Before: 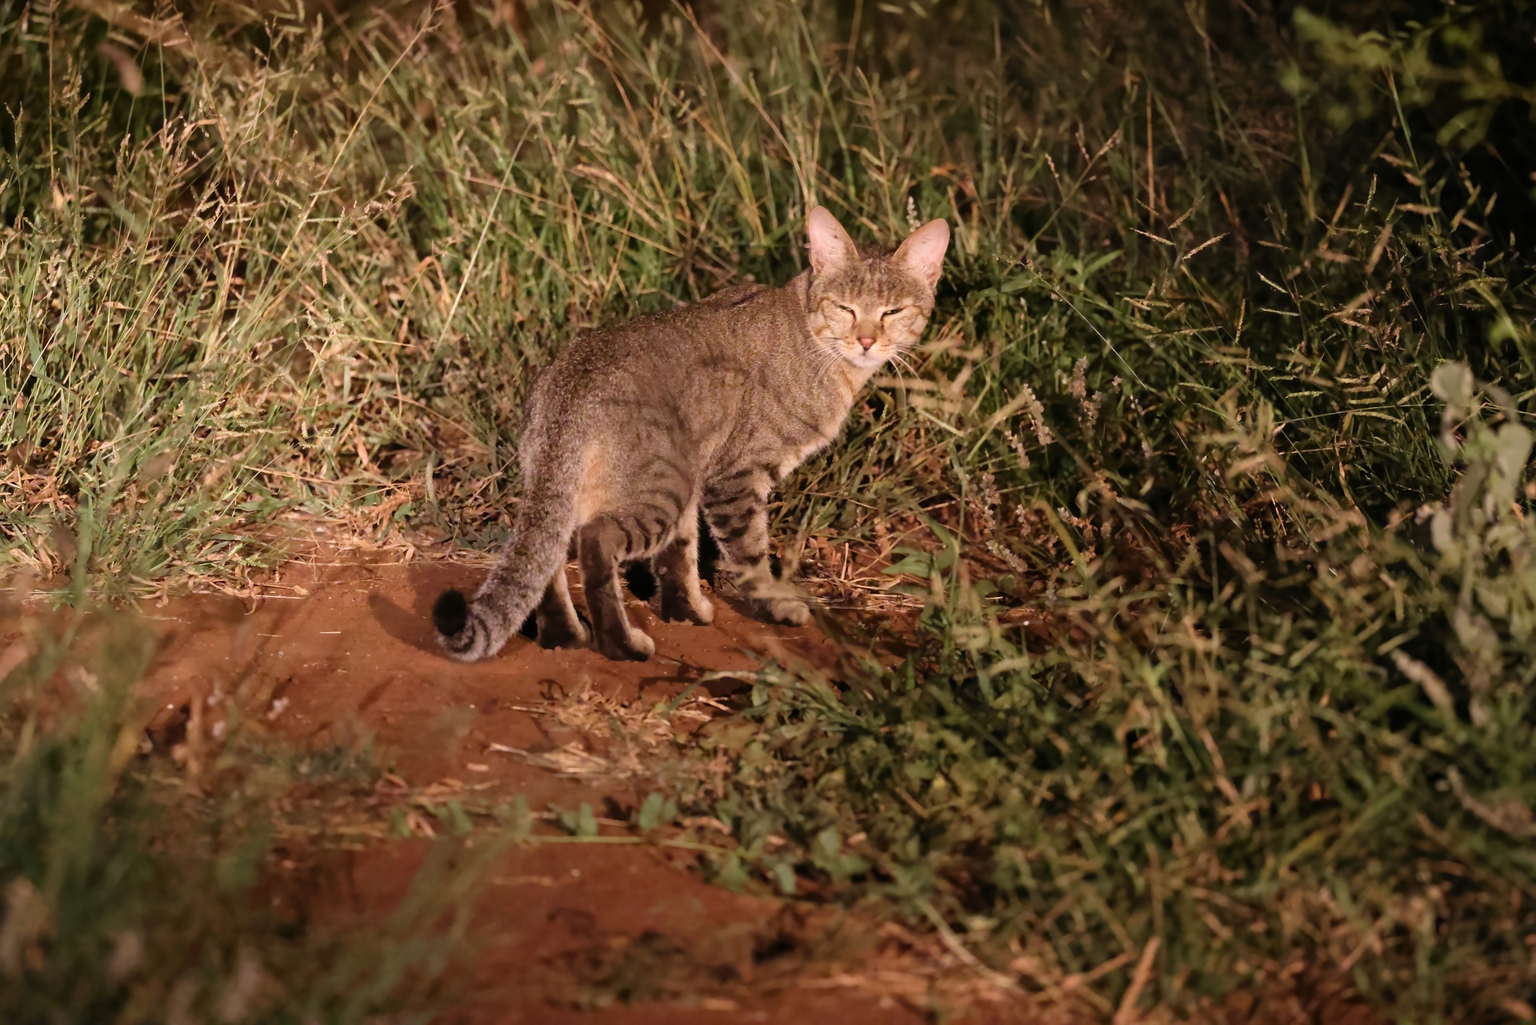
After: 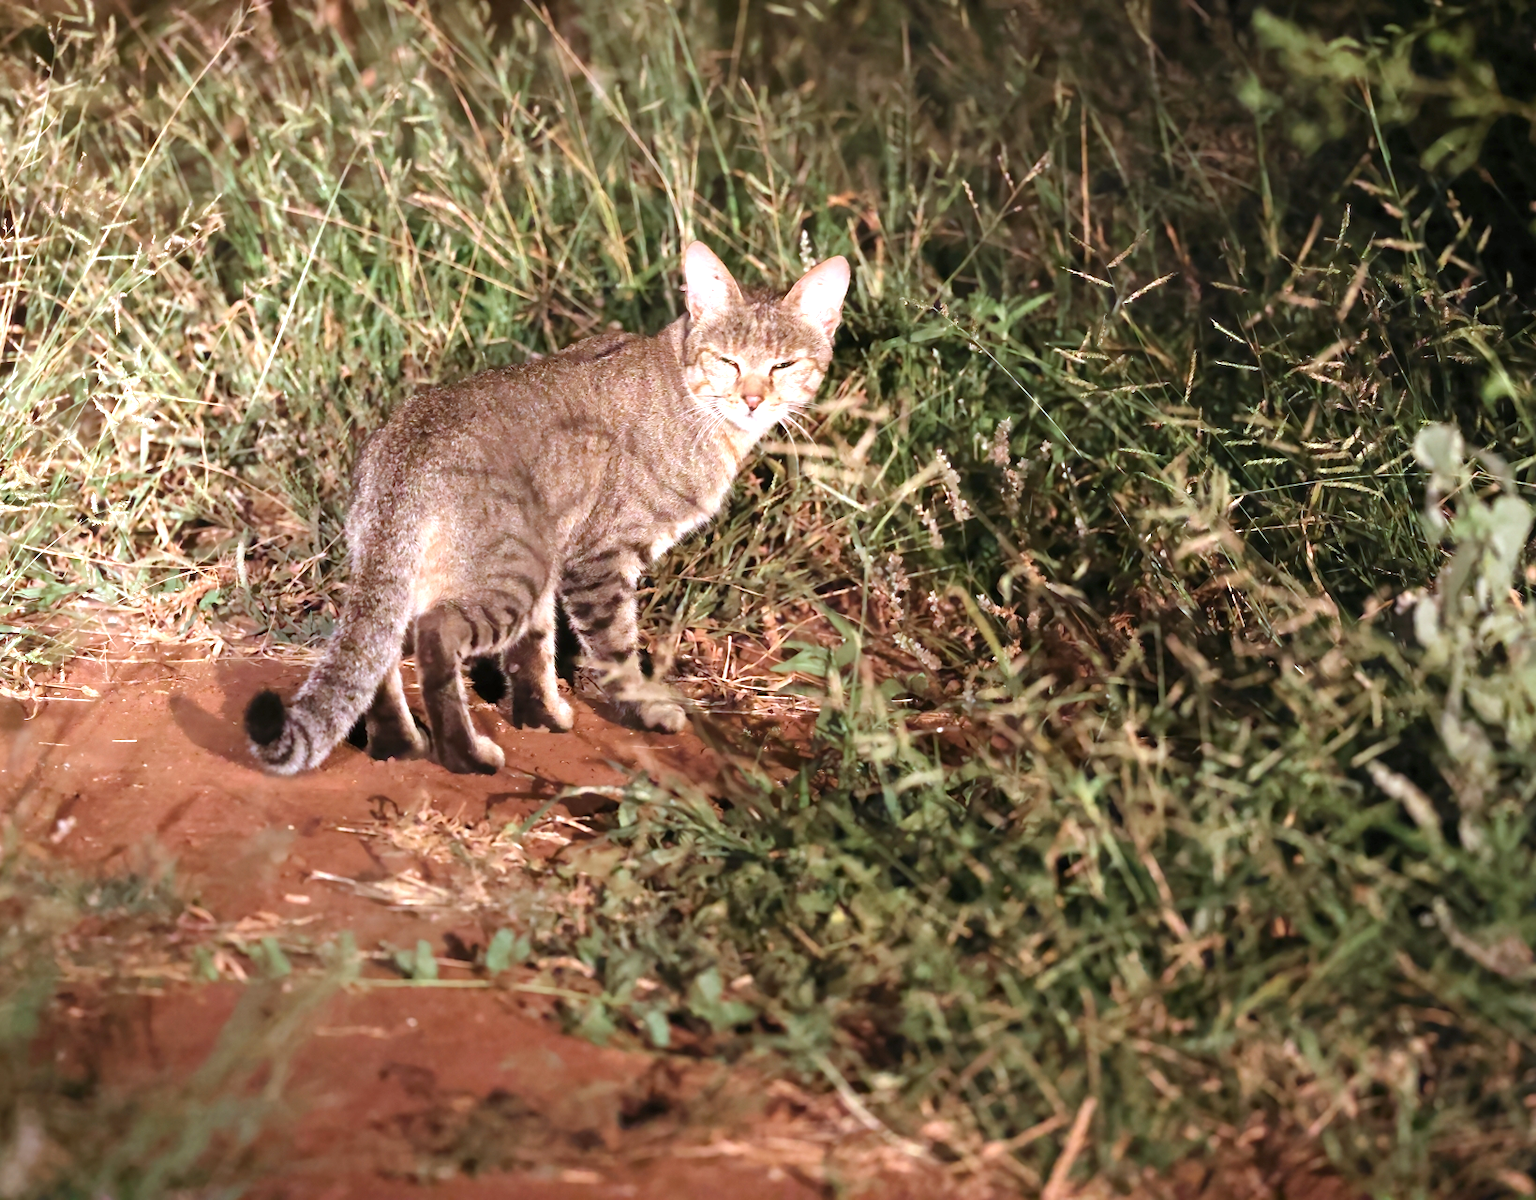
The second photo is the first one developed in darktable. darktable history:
color correction: highlights a* -10.69, highlights b* -19.19
crop and rotate: left 14.584%
exposure: exposure 1.137 EV, compensate highlight preservation false
